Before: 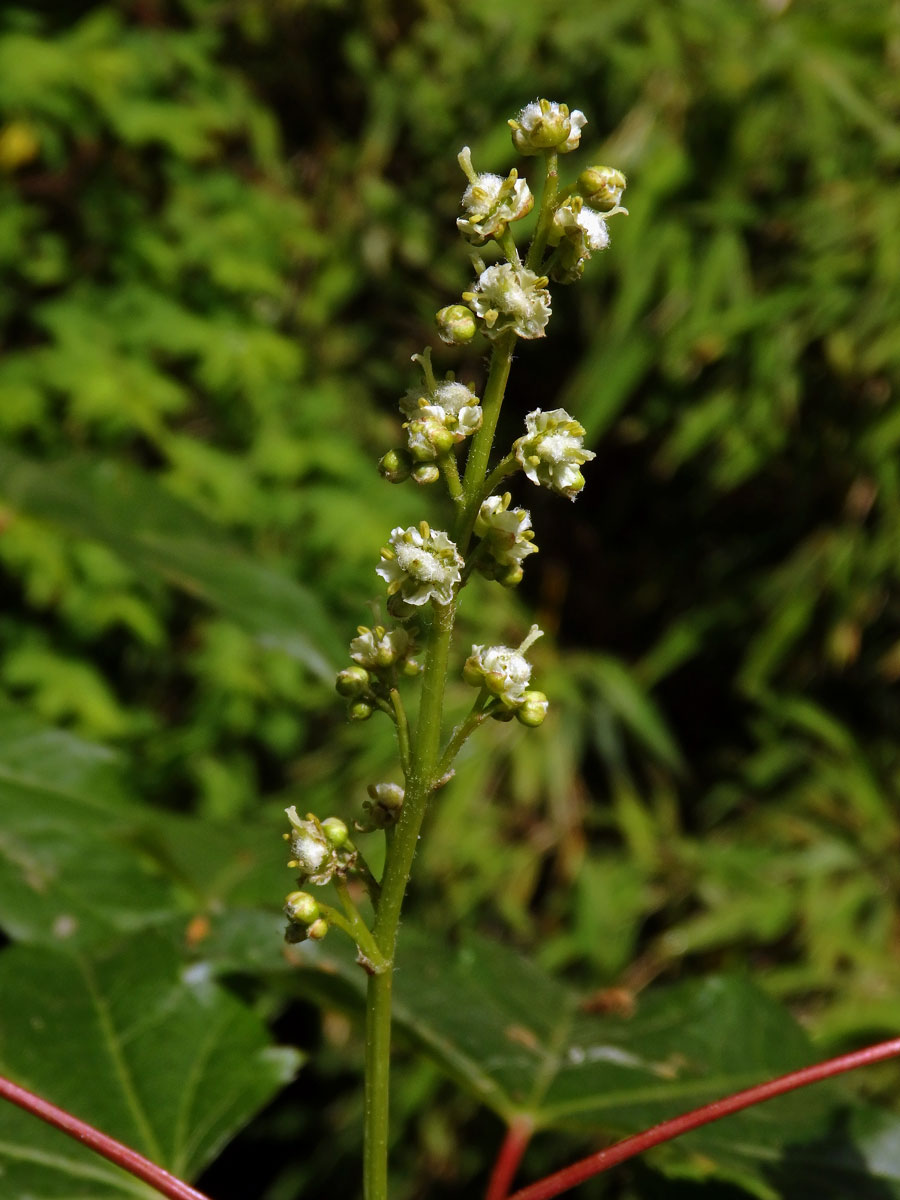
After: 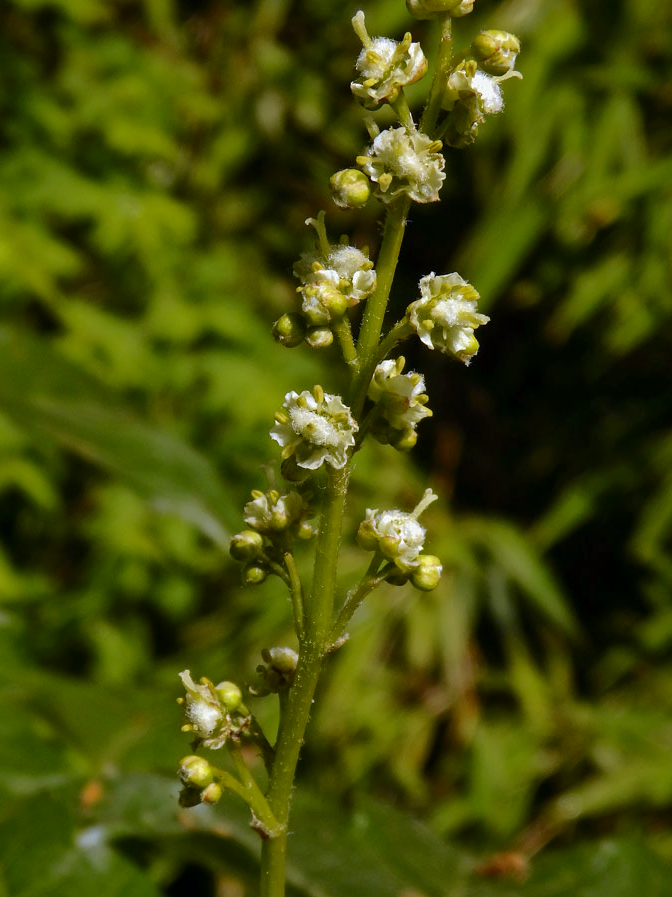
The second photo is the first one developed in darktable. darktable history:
crop and rotate: left 11.831%, top 11.346%, right 13.429%, bottom 13.899%
shadows and highlights: on, module defaults
tone curve: curves: ch0 [(0, 0) (0.227, 0.17) (0.766, 0.774) (1, 1)]; ch1 [(0, 0) (0.114, 0.127) (0.437, 0.452) (0.498, 0.495) (0.579, 0.576) (1, 1)]; ch2 [(0, 0) (0.233, 0.259) (0.493, 0.492) (0.568, 0.579) (1, 1)], color space Lab, independent channels, preserve colors none
